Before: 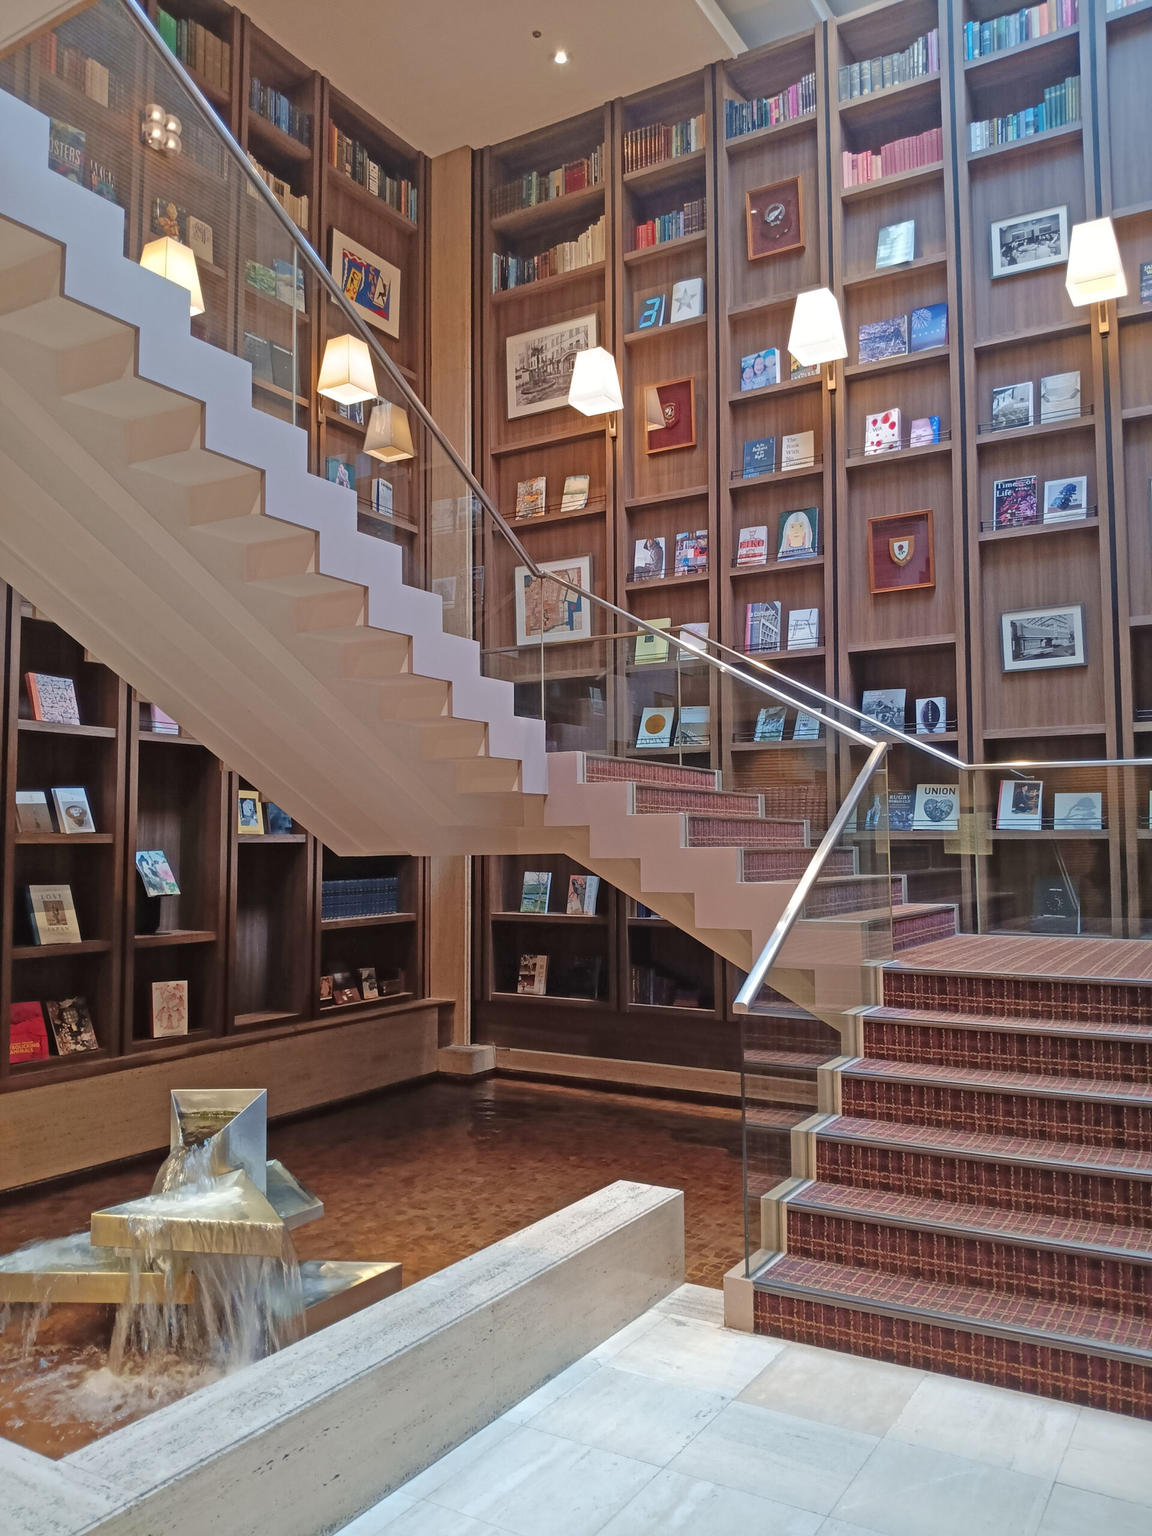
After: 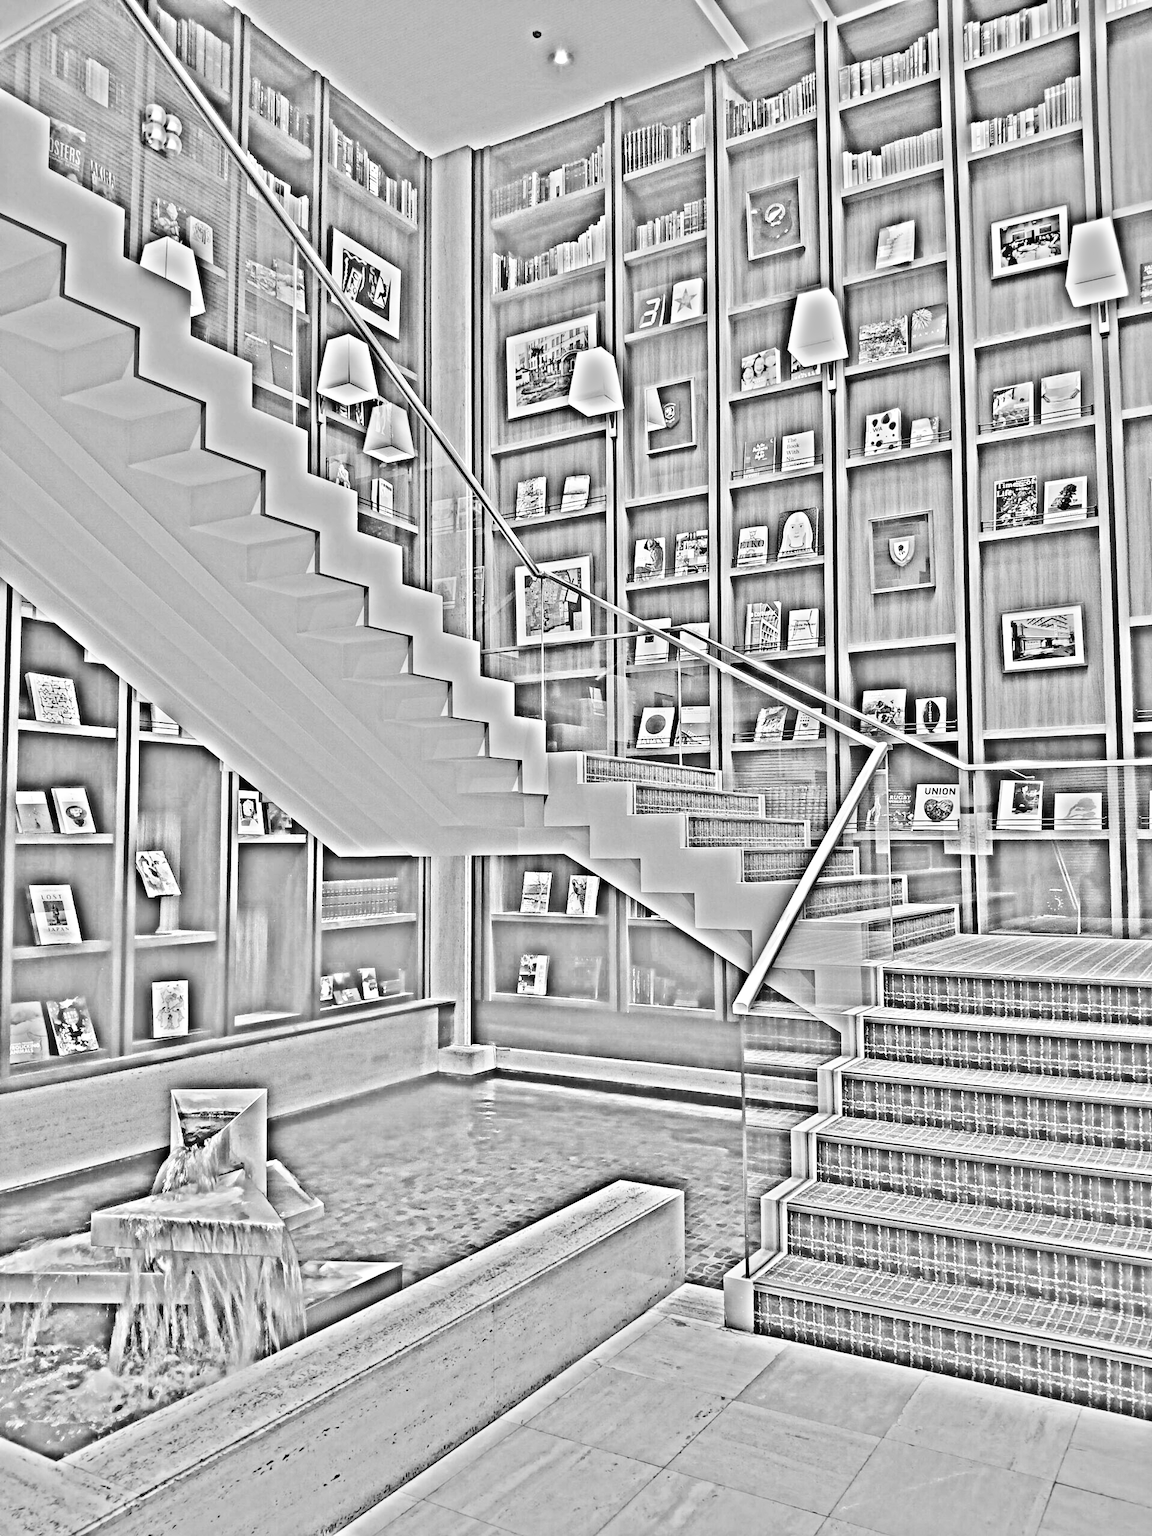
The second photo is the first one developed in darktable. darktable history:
highpass: sharpness 49.79%, contrast boost 49.79%
base curve: curves: ch0 [(0, 0.003) (0.001, 0.002) (0.006, 0.004) (0.02, 0.022) (0.048, 0.086) (0.094, 0.234) (0.162, 0.431) (0.258, 0.629) (0.385, 0.8) (0.548, 0.918) (0.751, 0.988) (1, 1)], preserve colors none
